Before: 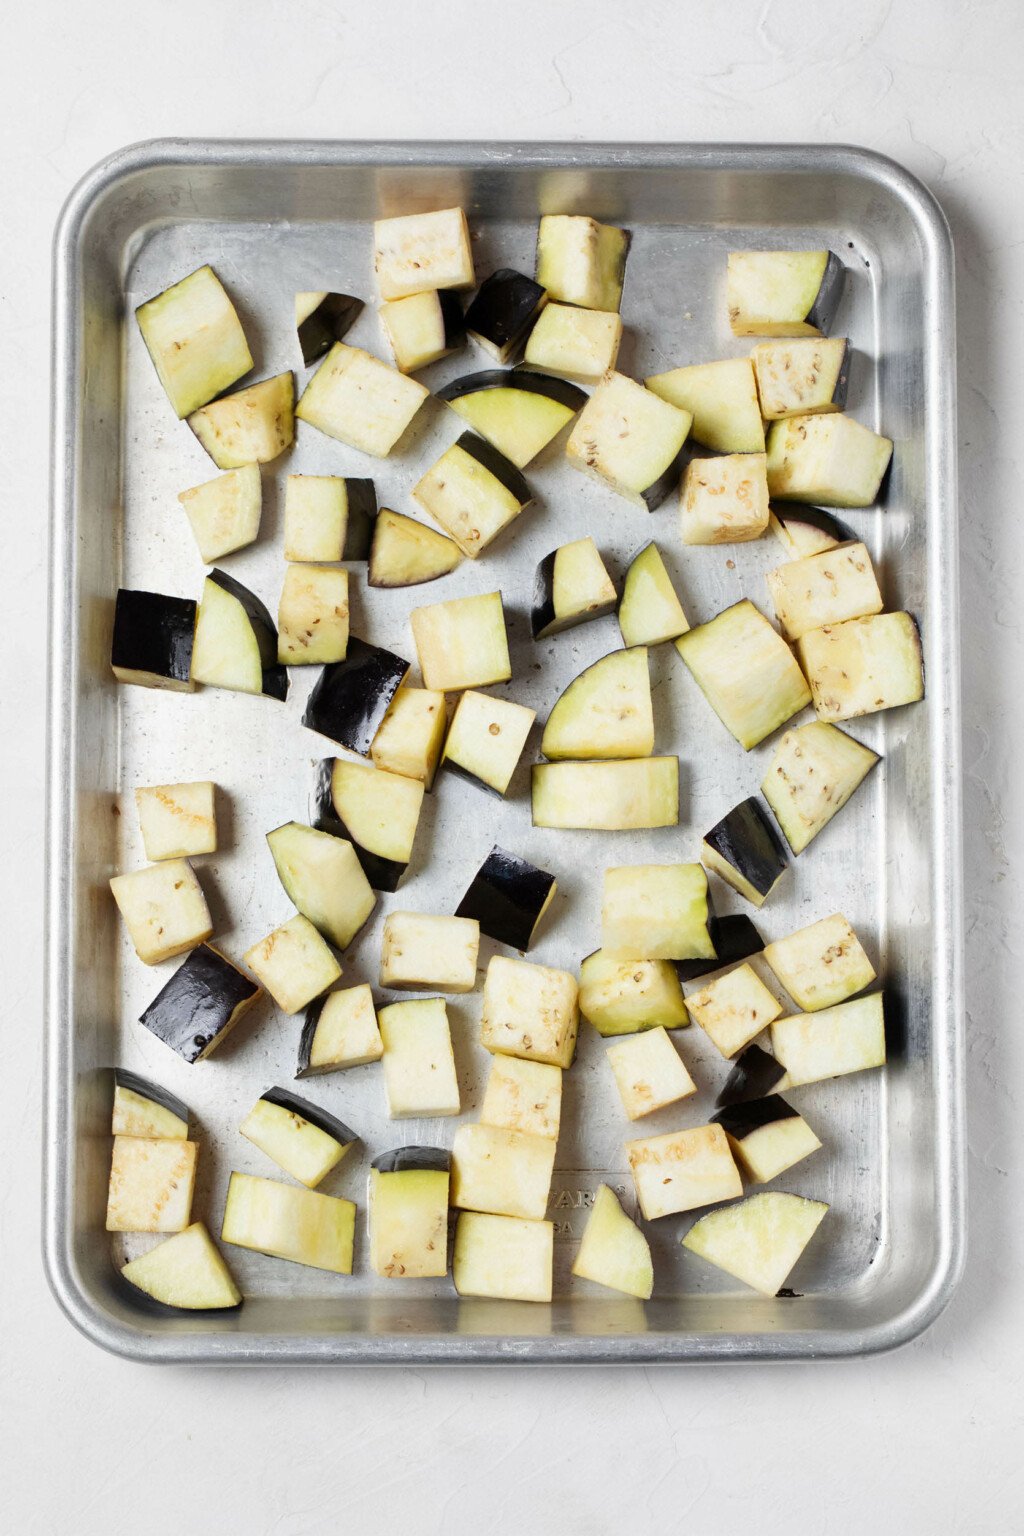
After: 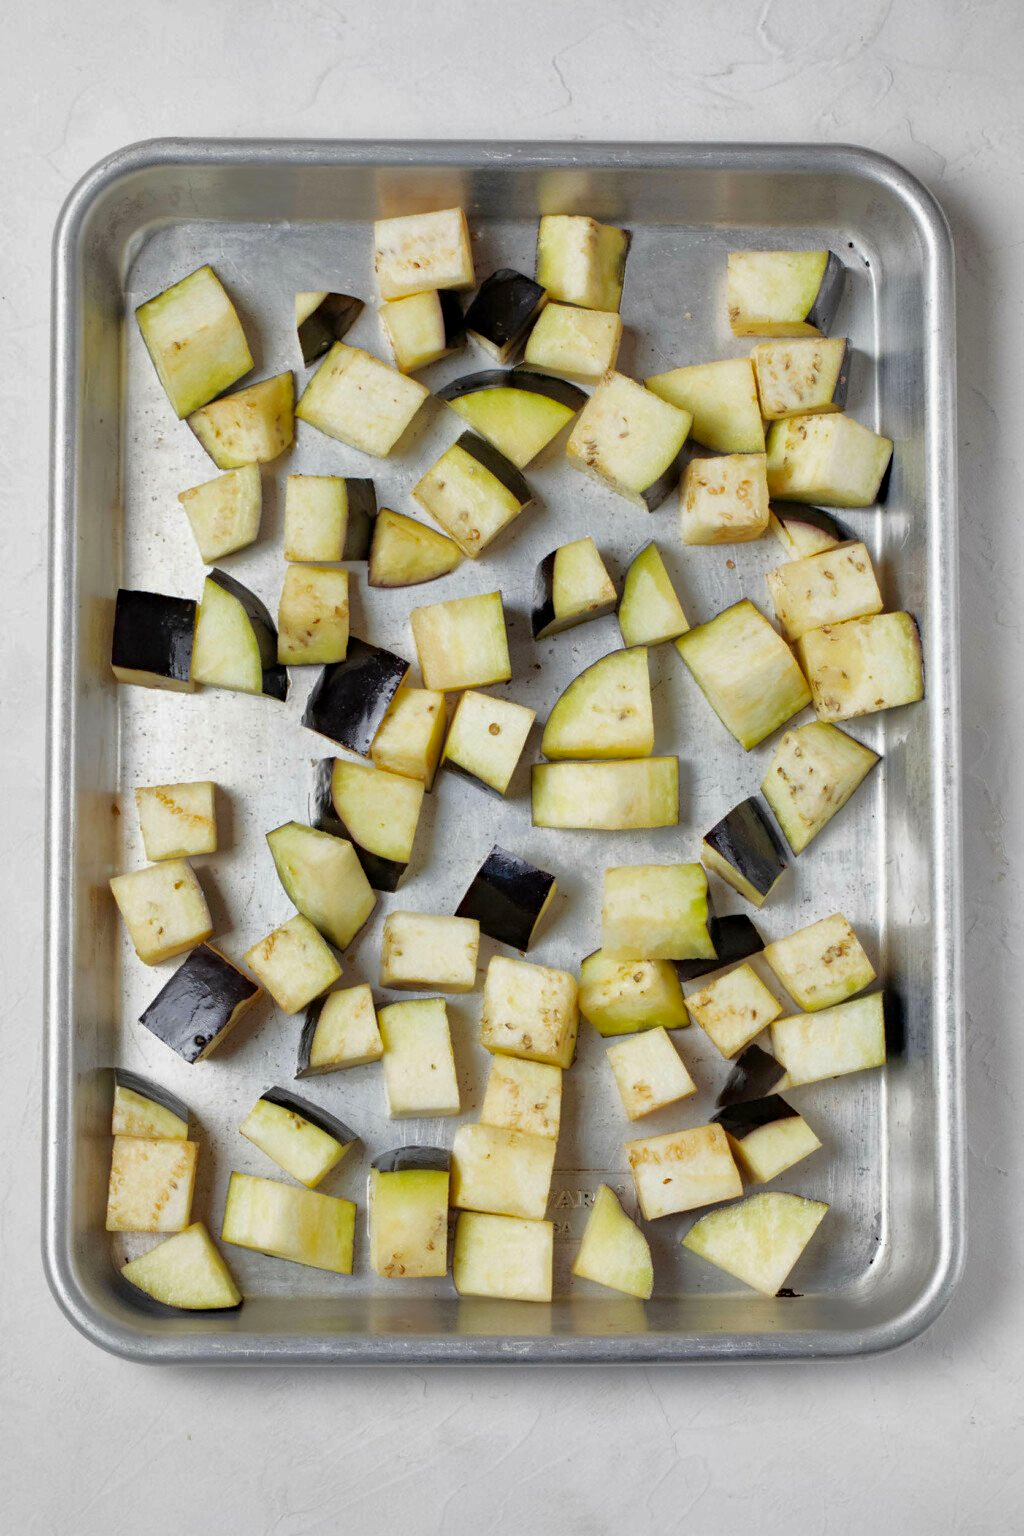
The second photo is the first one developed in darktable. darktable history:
haze removal: compatibility mode true, adaptive false
shadows and highlights: highlights -60
